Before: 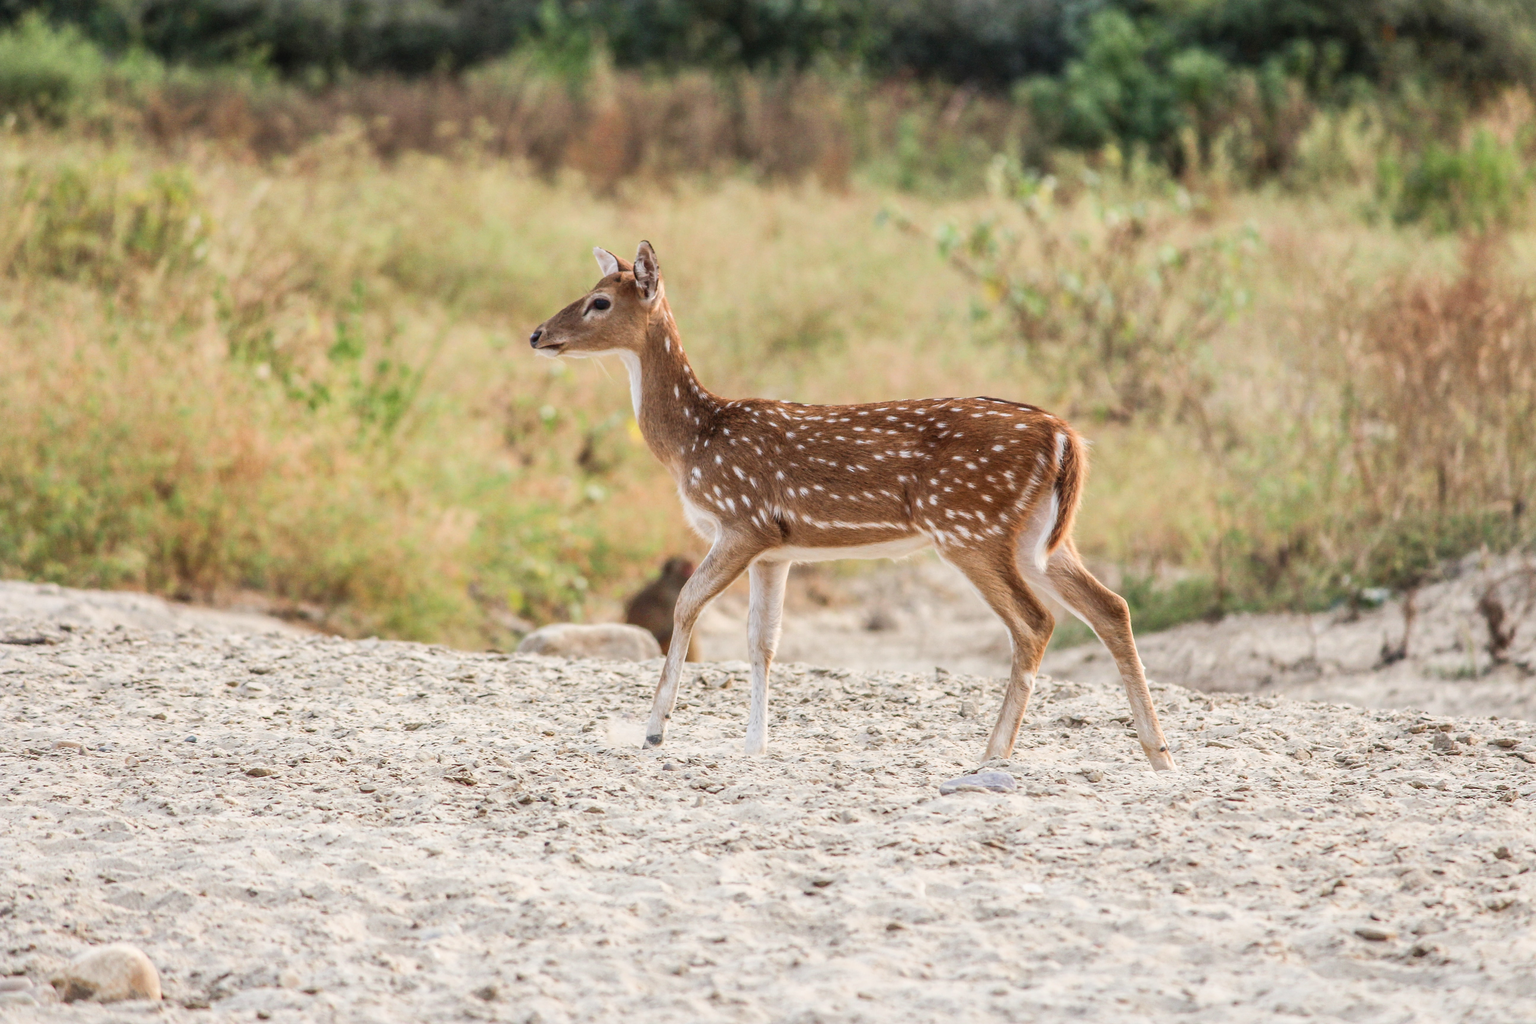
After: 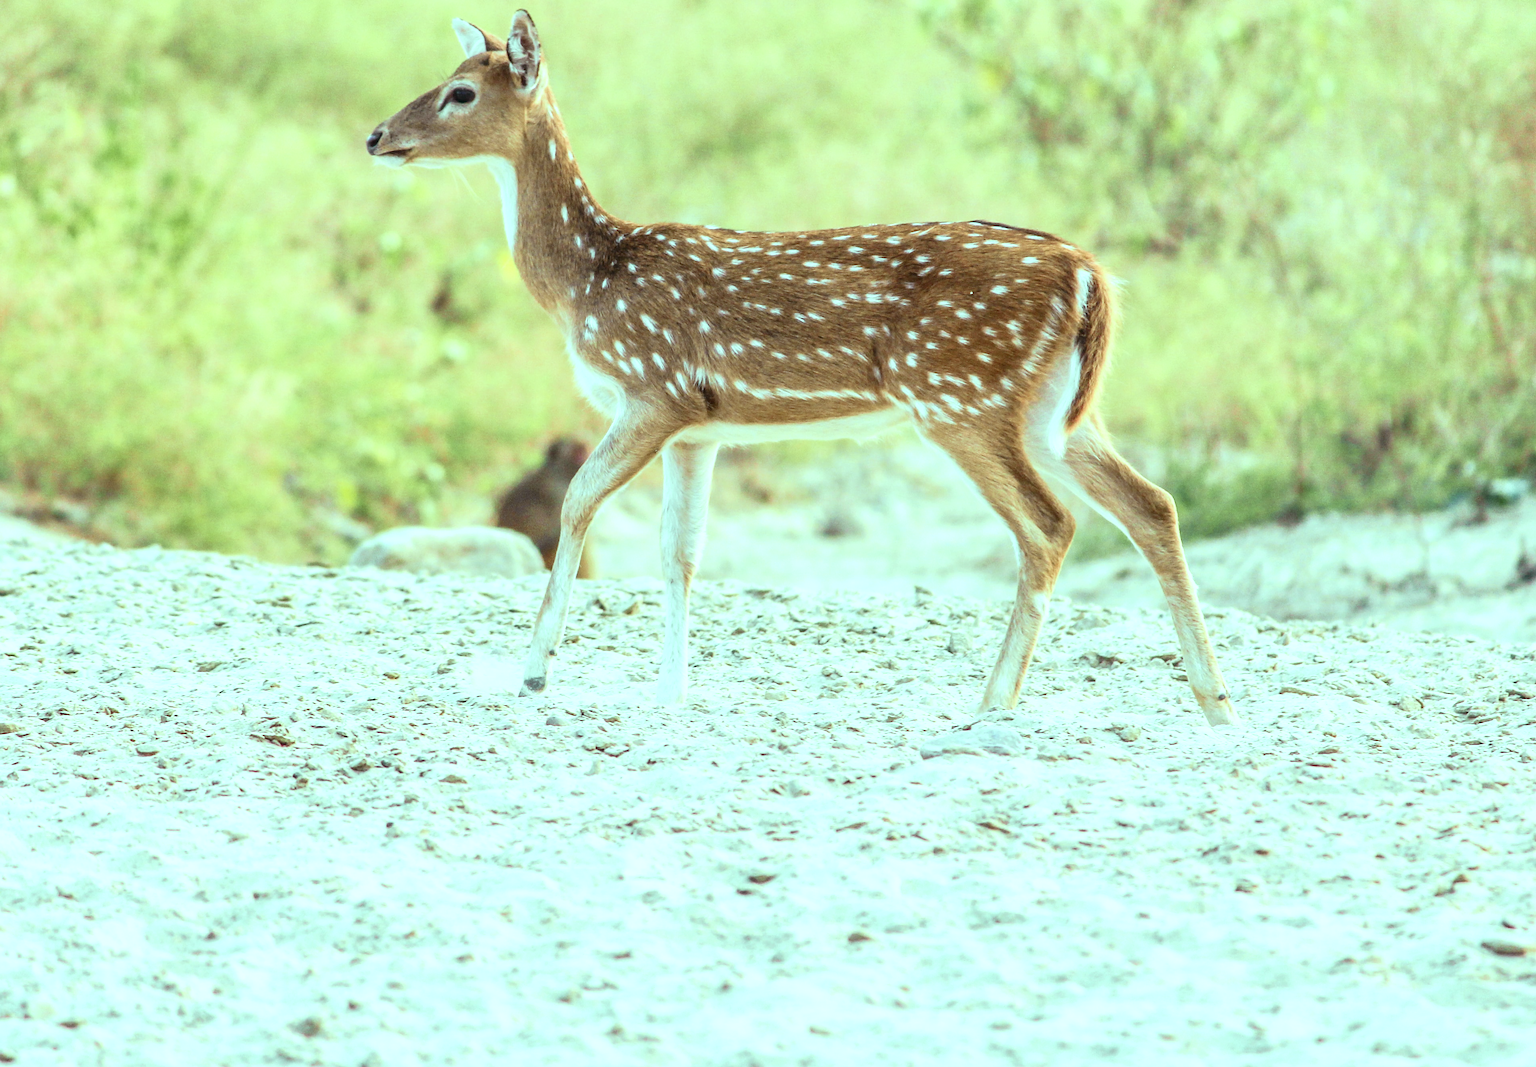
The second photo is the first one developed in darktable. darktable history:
crop: left 16.871%, top 22.857%, right 9.116%
exposure: black level correction 0, exposure 0.5 EV, compensate highlight preservation false
color balance: mode lift, gamma, gain (sRGB), lift [0.997, 0.979, 1.021, 1.011], gamma [1, 1.084, 0.916, 0.998], gain [1, 0.87, 1.13, 1.101], contrast 4.55%, contrast fulcrum 38.24%, output saturation 104.09%
tone curve: curves: ch0 [(0, 0.008) (0.107, 0.091) (0.283, 0.287) (0.461, 0.498) (0.64, 0.679) (0.822, 0.841) (0.998, 0.978)]; ch1 [(0, 0) (0.316, 0.349) (0.466, 0.442) (0.502, 0.5) (0.527, 0.519) (0.561, 0.553) (0.608, 0.629) (0.669, 0.704) (0.859, 0.899) (1, 1)]; ch2 [(0, 0) (0.33, 0.301) (0.421, 0.443) (0.473, 0.498) (0.502, 0.504) (0.522, 0.525) (0.592, 0.61) (0.705, 0.7) (1, 1)], color space Lab, independent channels, preserve colors none
